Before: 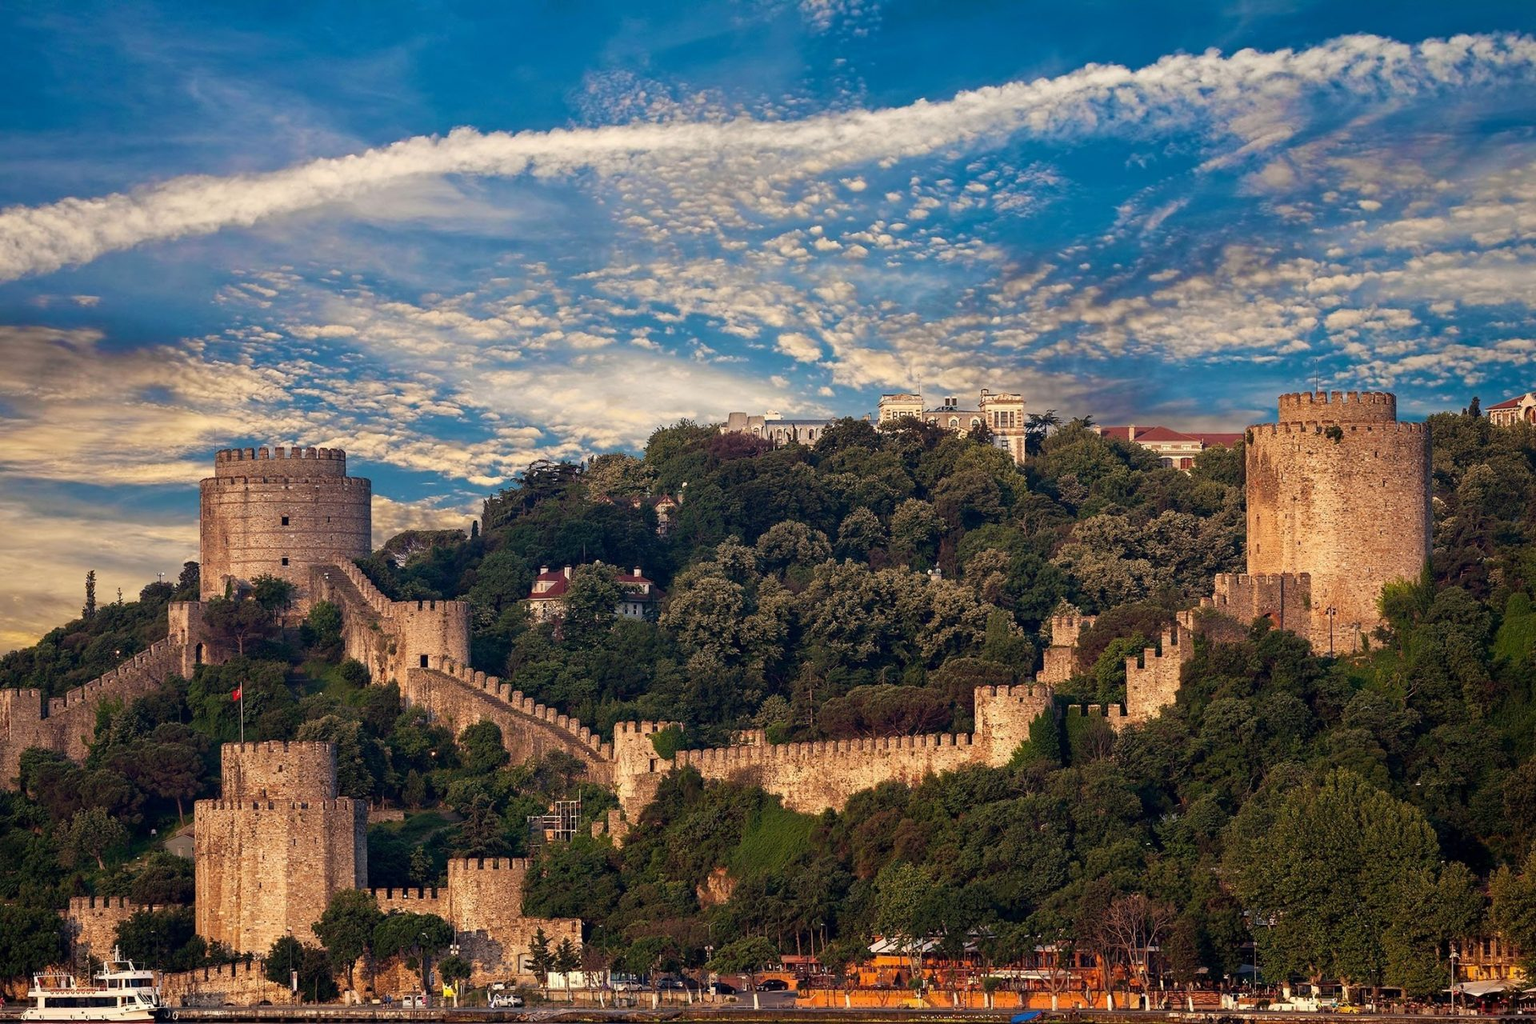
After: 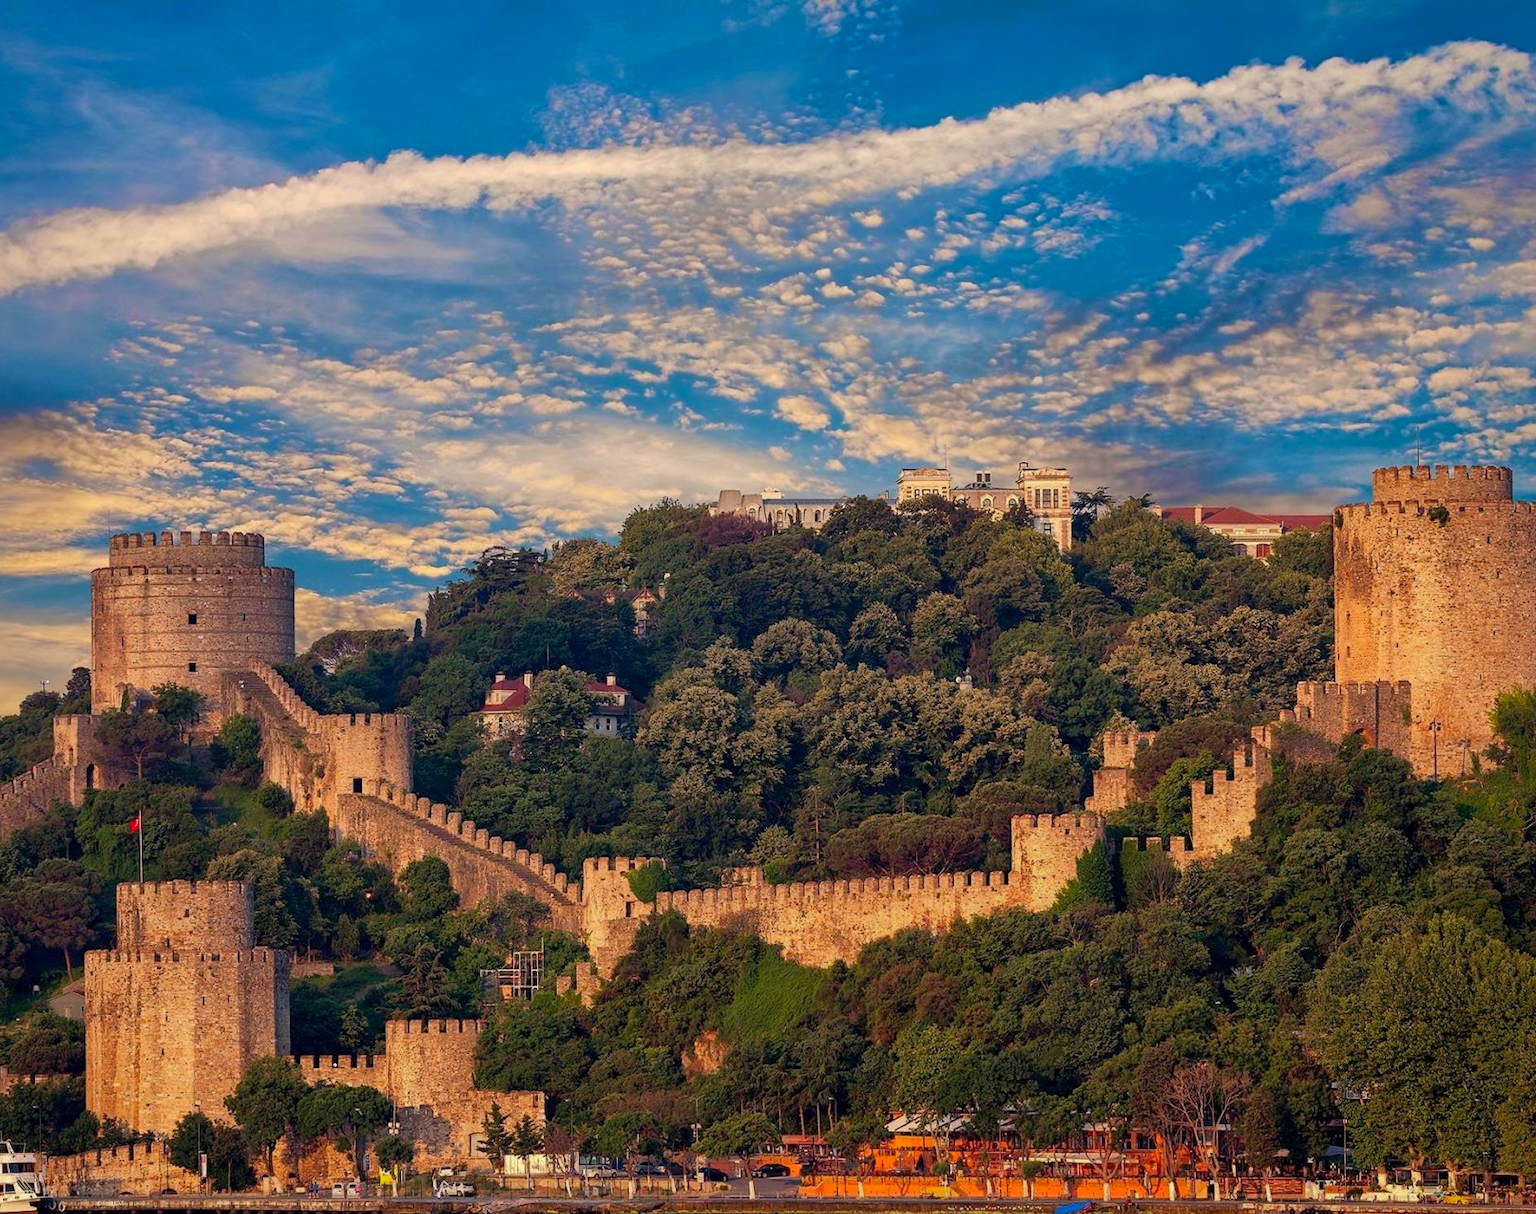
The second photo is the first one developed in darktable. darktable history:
shadows and highlights: shadows 40, highlights -60
crop: left 8.026%, right 7.374%
color correction: highlights a* 3.22, highlights b* 1.93, saturation 1.19
exposure: black level correction 0.001, compensate highlight preservation false
